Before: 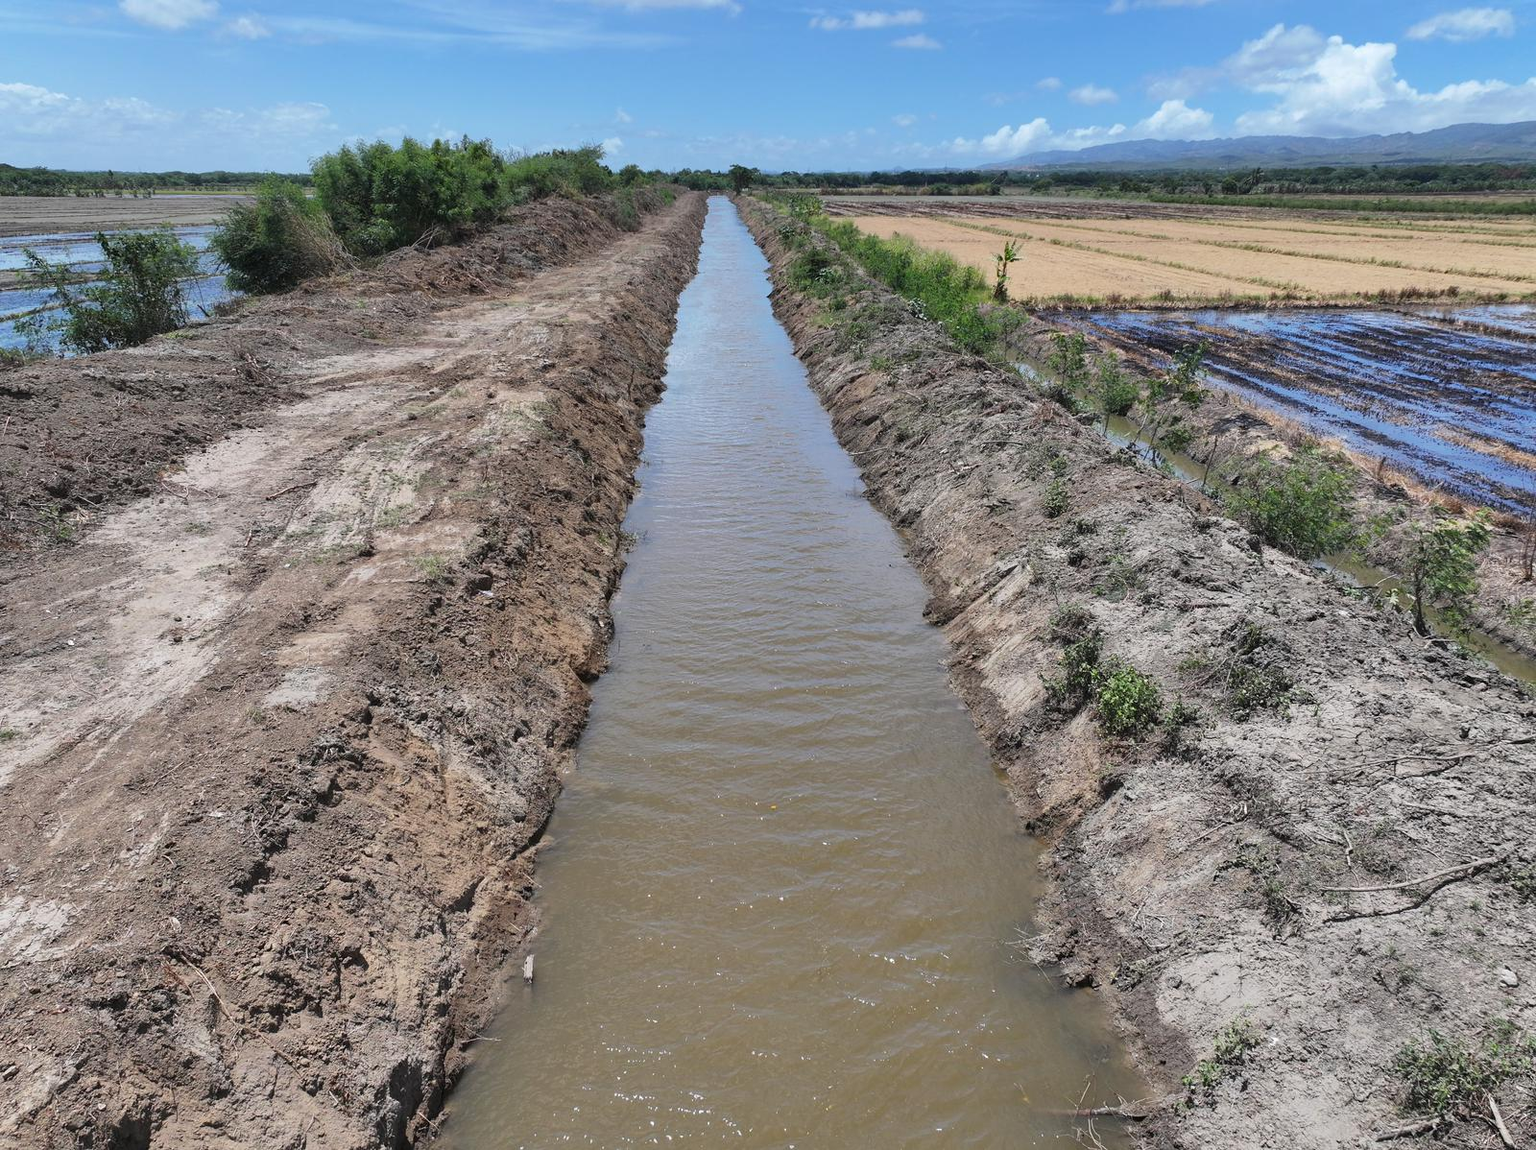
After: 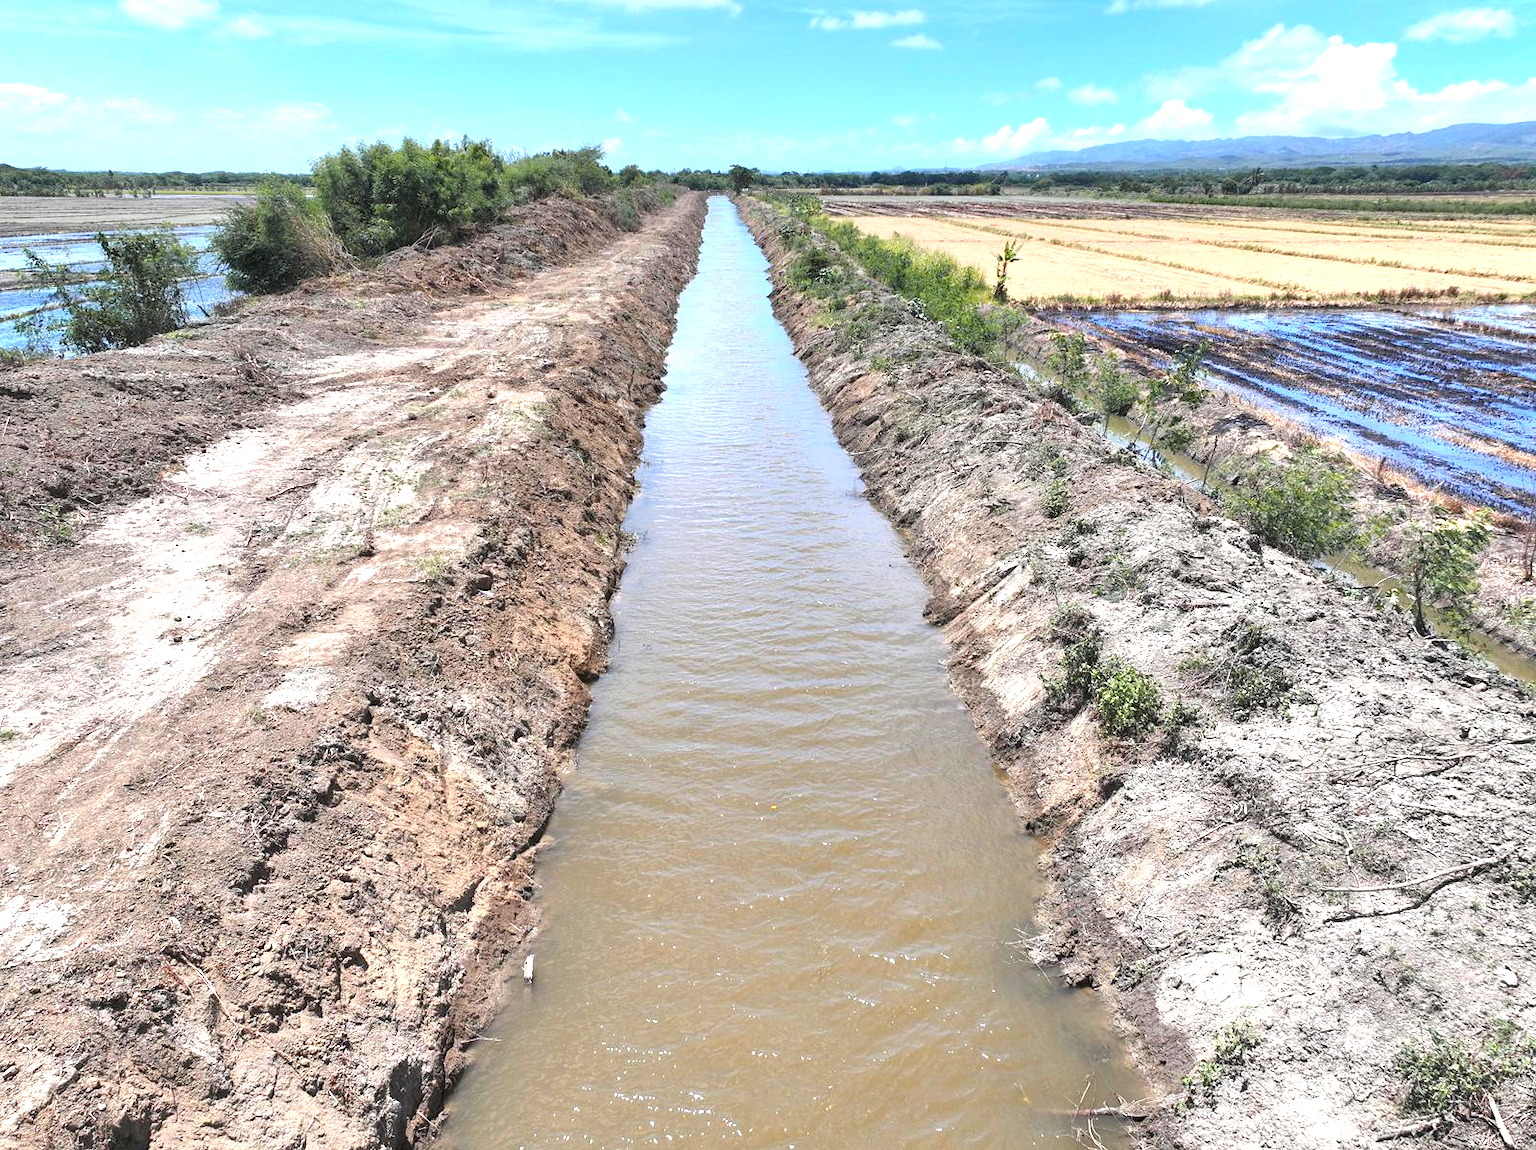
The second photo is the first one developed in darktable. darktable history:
exposure: black level correction 0.001, exposure 1.116 EV, compensate highlight preservation false
color zones: curves: ch1 [(0.309, 0.524) (0.41, 0.329) (0.508, 0.509)]; ch2 [(0.25, 0.457) (0.75, 0.5)]
